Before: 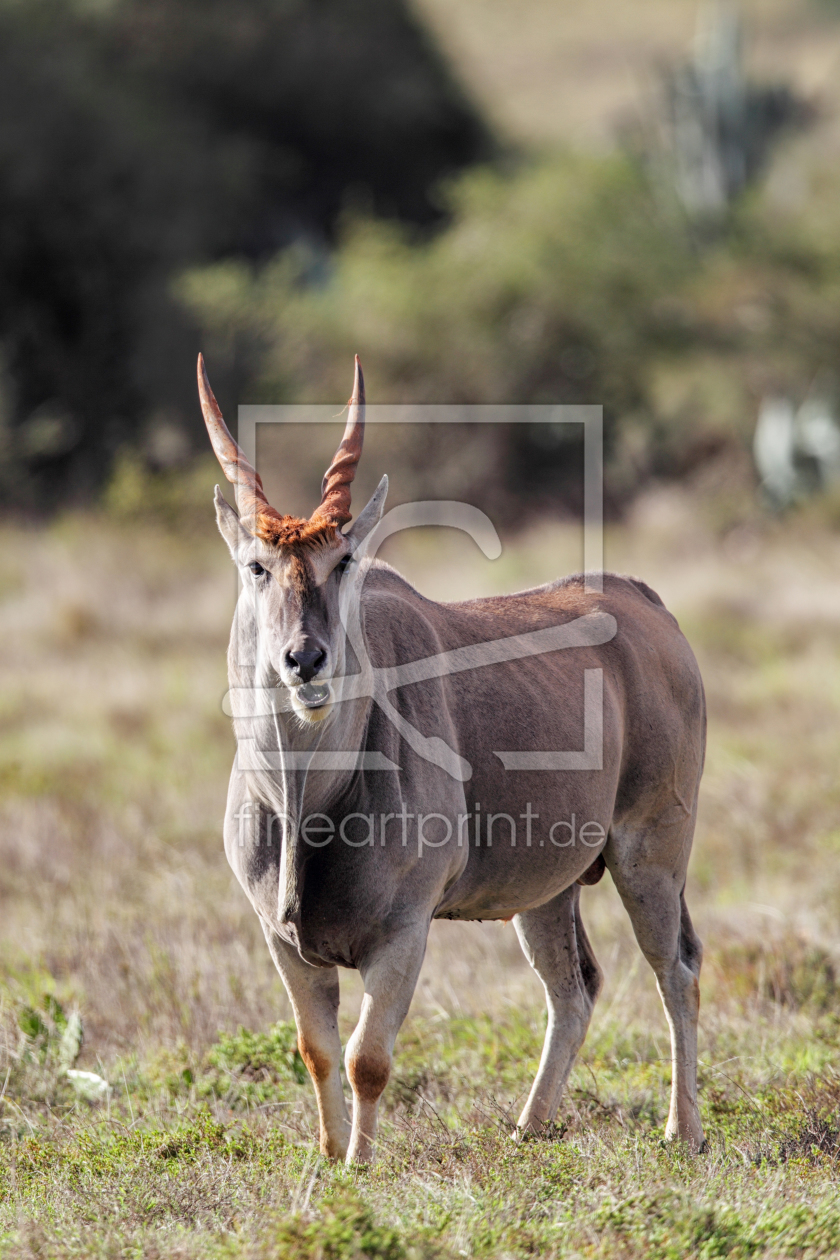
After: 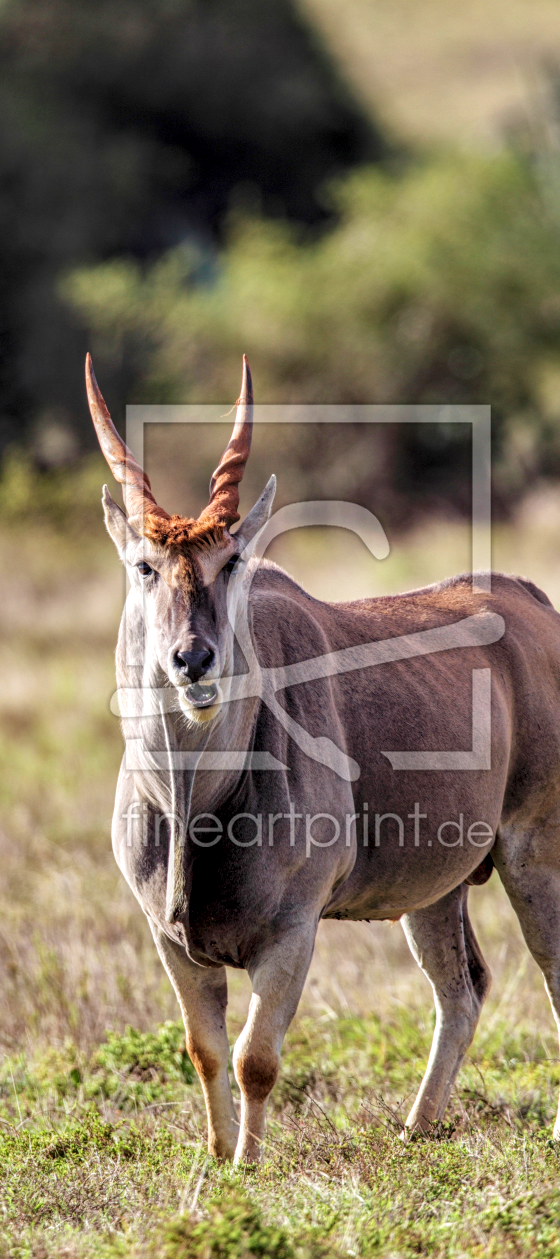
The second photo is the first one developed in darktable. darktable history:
velvia: strength 40.4%
local contrast: highlights 42%, shadows 63%, detail 137%, midtone range 0.52
crop and rotate: left 13.391%, right 19.866%
